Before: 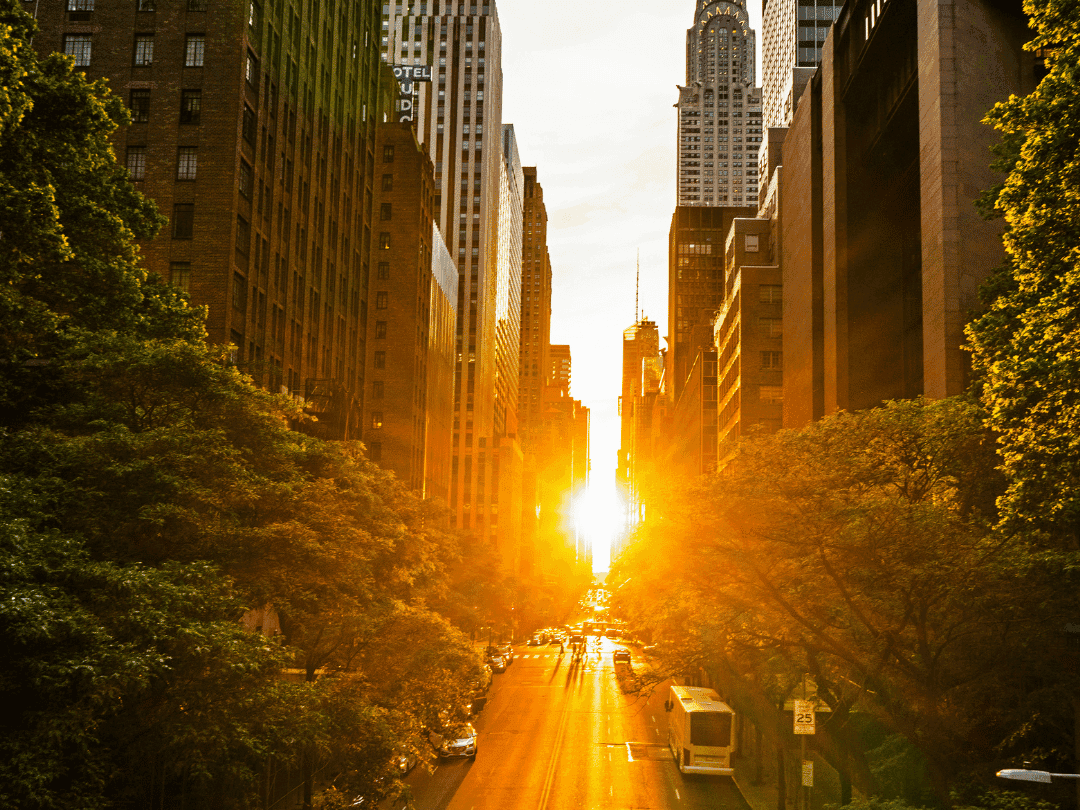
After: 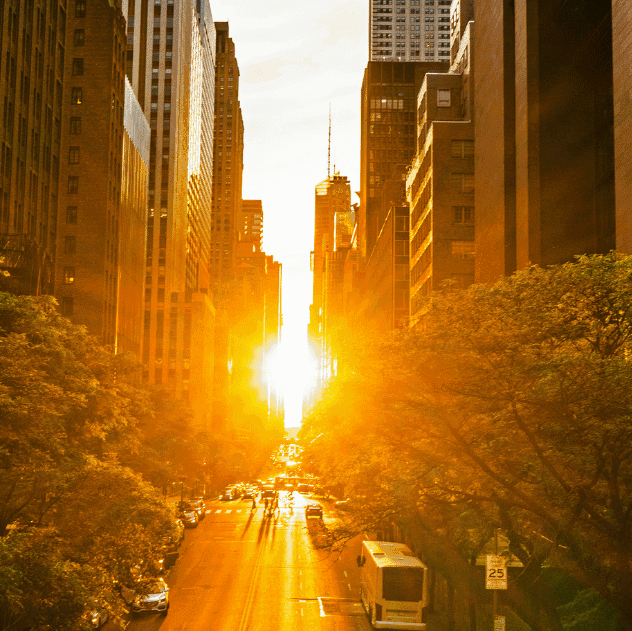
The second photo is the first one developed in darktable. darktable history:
crop and rotate: left 28.598%, top 17.966%, right 12.815%, bottom 4.052%
